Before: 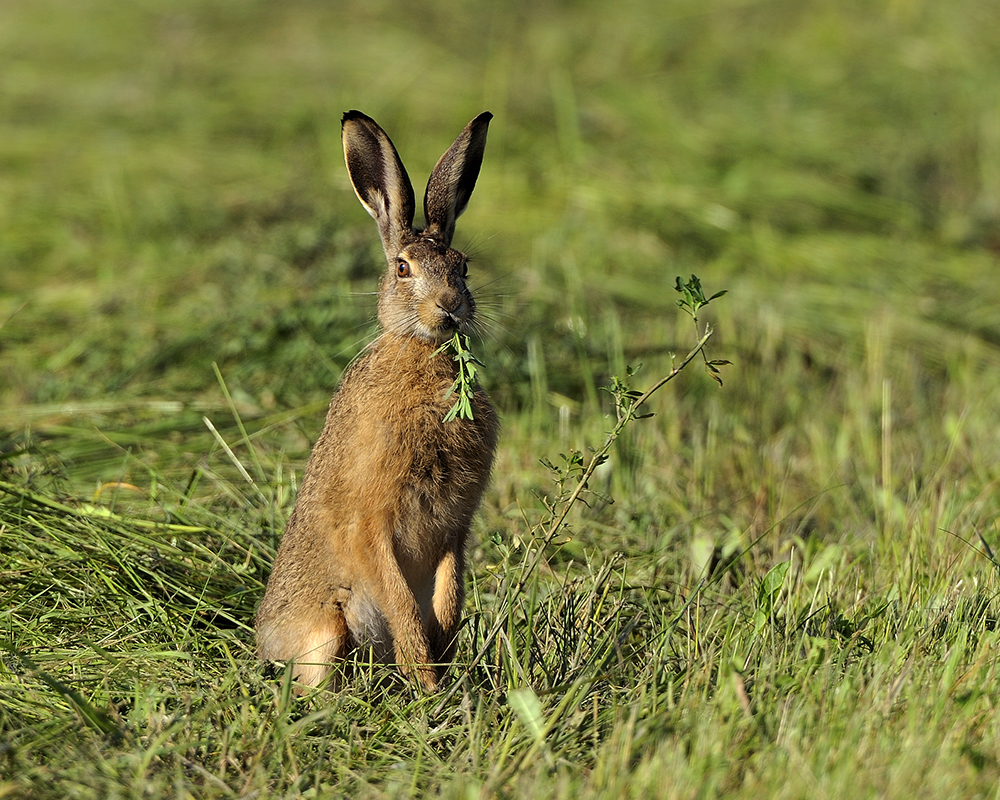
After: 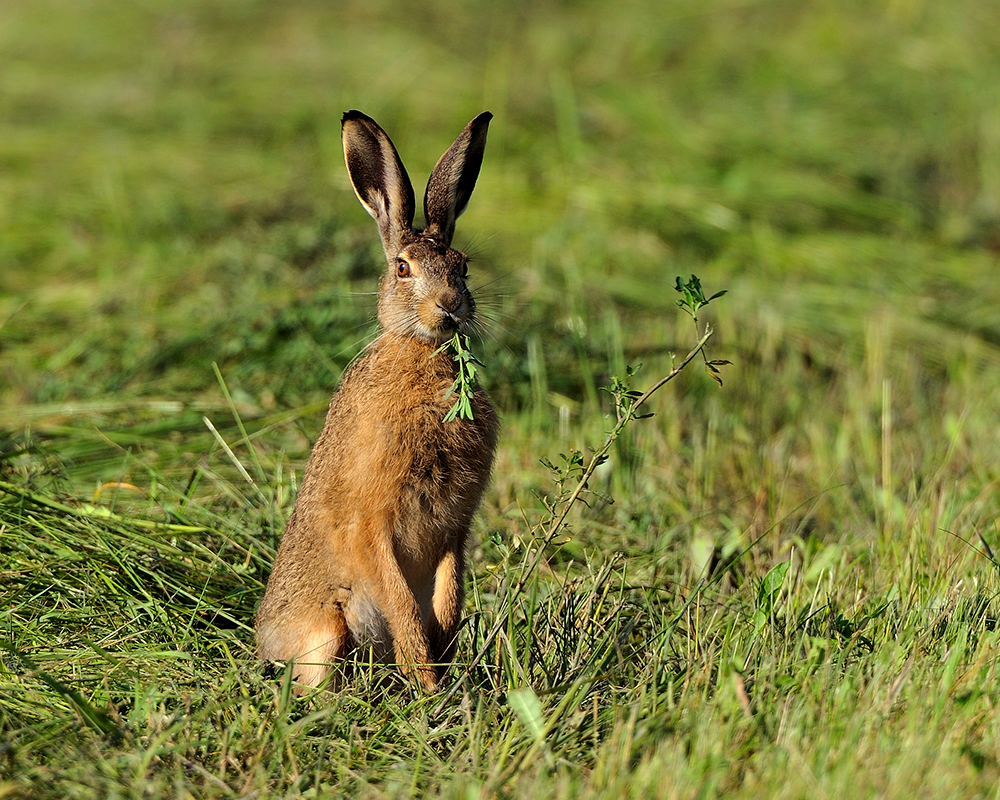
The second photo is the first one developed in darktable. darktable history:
shadows and highlights: shadows -23.08, highlights 46.15, soften with gaussian
tone curve: curves: ch0 [(0, 0) (0.161, 0.144) (0.501, 0.497) (1, 1)], color space Lab, linked channels, preserve colors none
